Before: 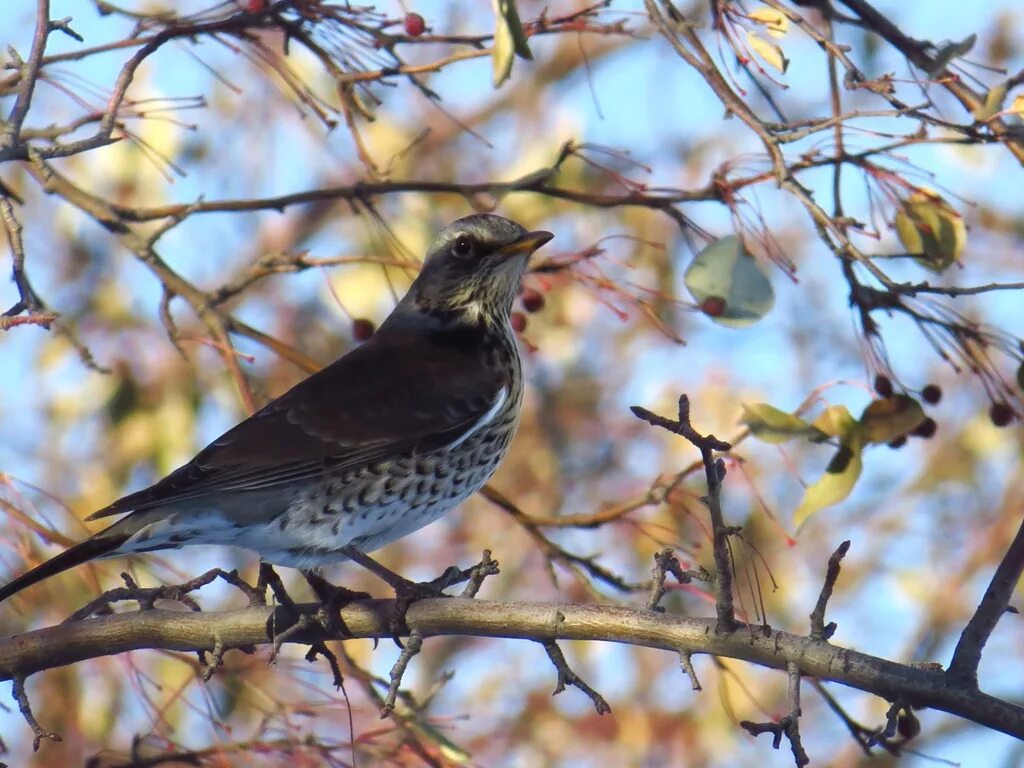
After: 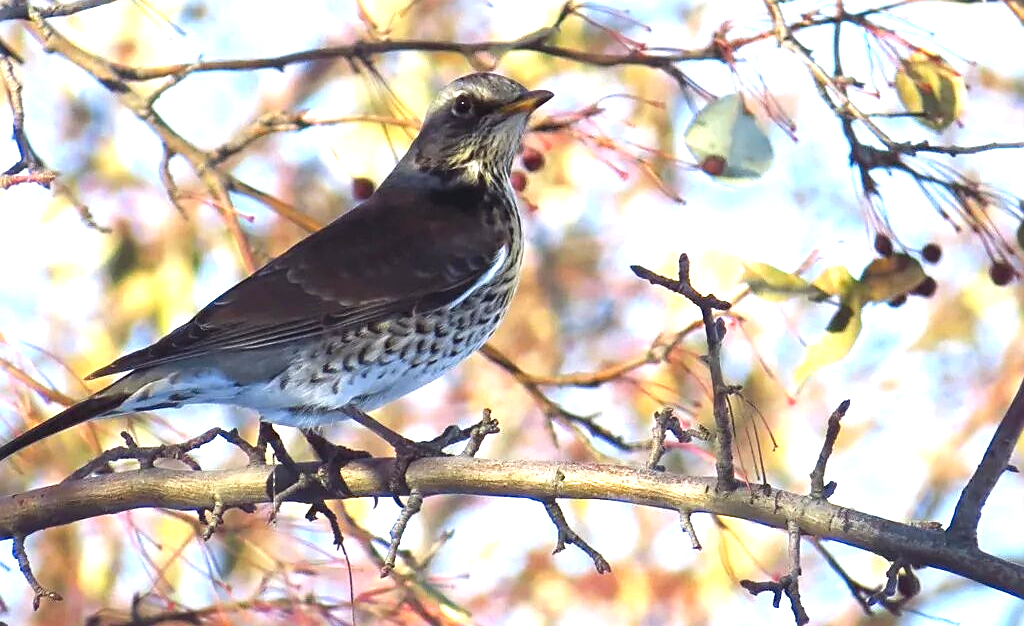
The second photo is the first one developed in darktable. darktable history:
exposure: black level correction 0, exposure 1.199 EV, compensate exposure bias true, compensate highlight preservation false
sharpen: on, module defaults
crop and rotate: top 18.404%
